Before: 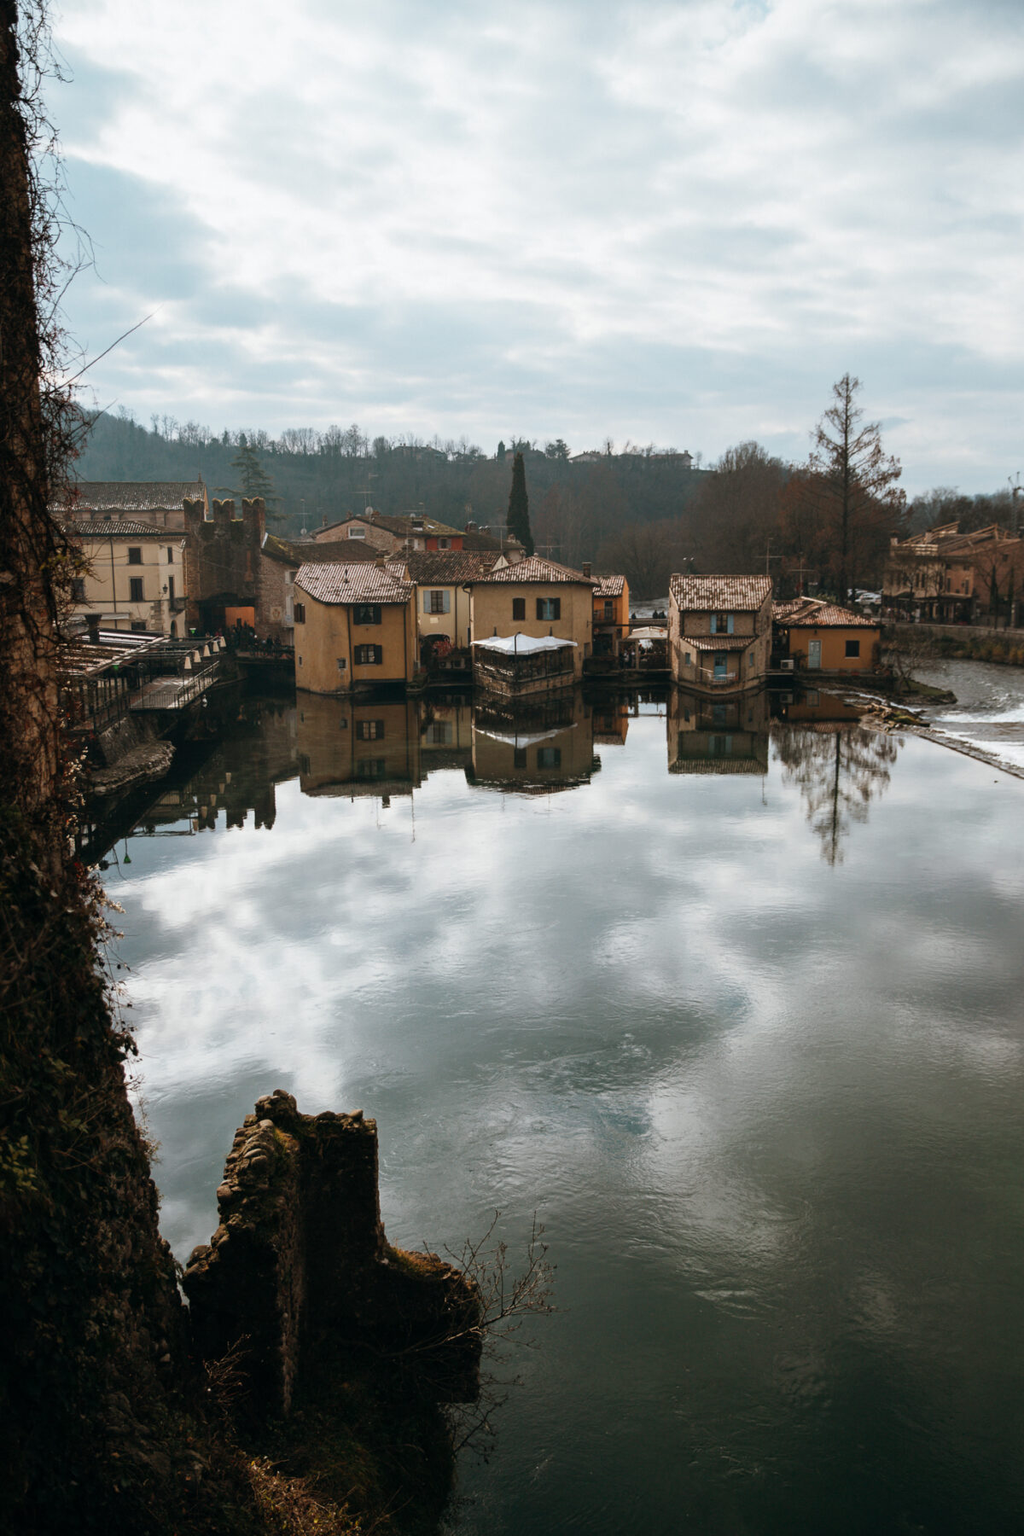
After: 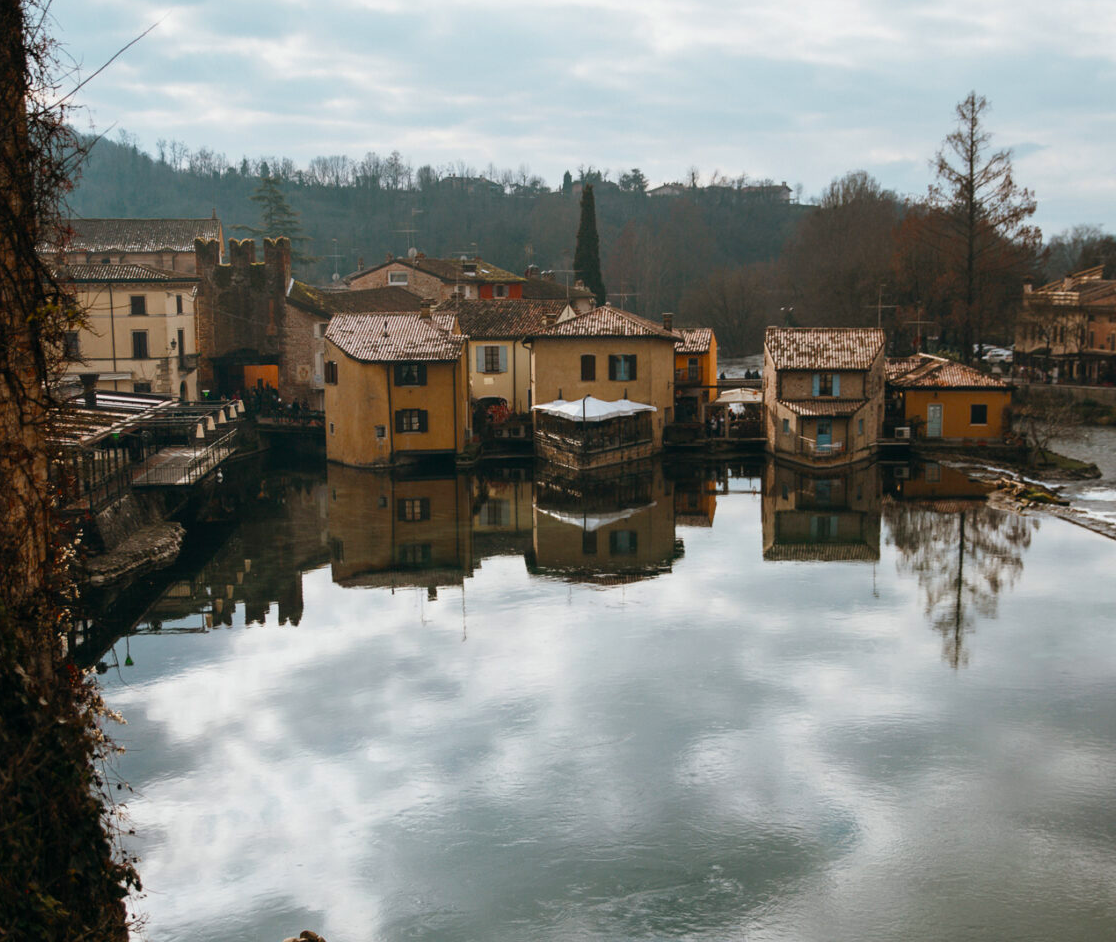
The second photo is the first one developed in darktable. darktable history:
color balance rgb: linear chroma grading › shadows -8%, linear chroma grading › global chroma 10%, perceptual saturation grading › global saturation 2%, perceptual saturation grading › highlights -2%, perceptual saturation grading › mid-tones 4%, perceptual saturation grading › shadows 8%, perceptual brilliance grading › global brilliance 2%, perceptual brilliance grading › highlights -4%, global vibrance 16%, saturation formula JzAzBz (2021)
crop: left 1.744%, top 19.225%, right 5.069%, bottom 28.357%
